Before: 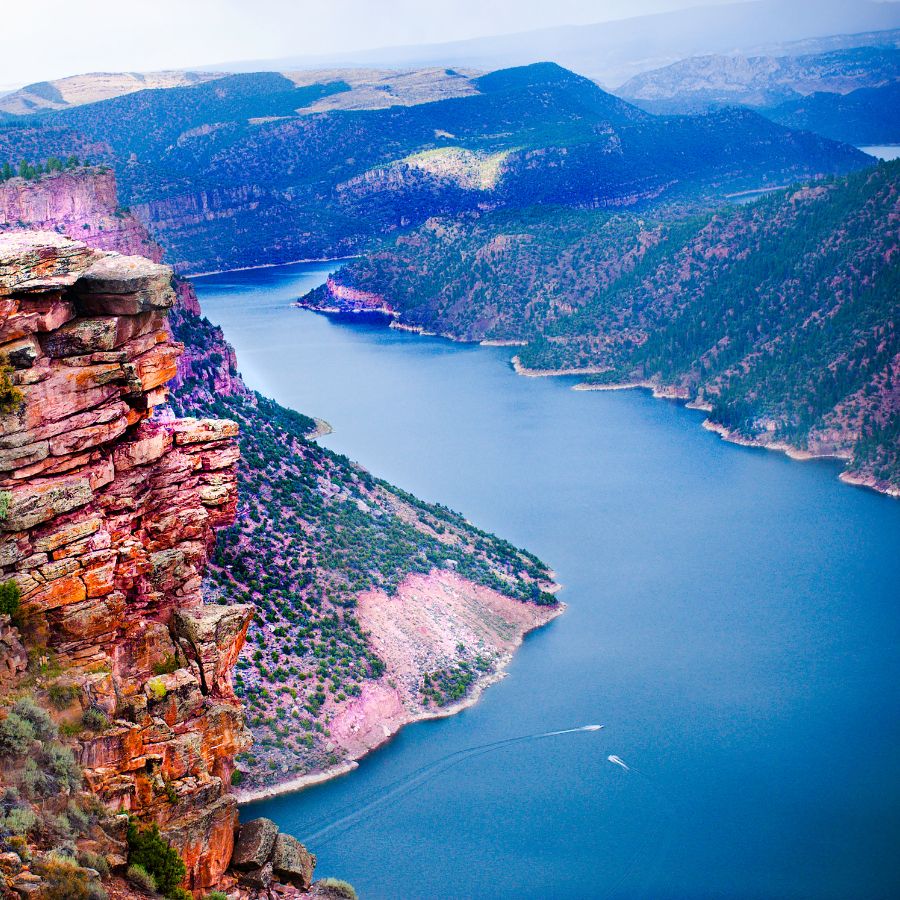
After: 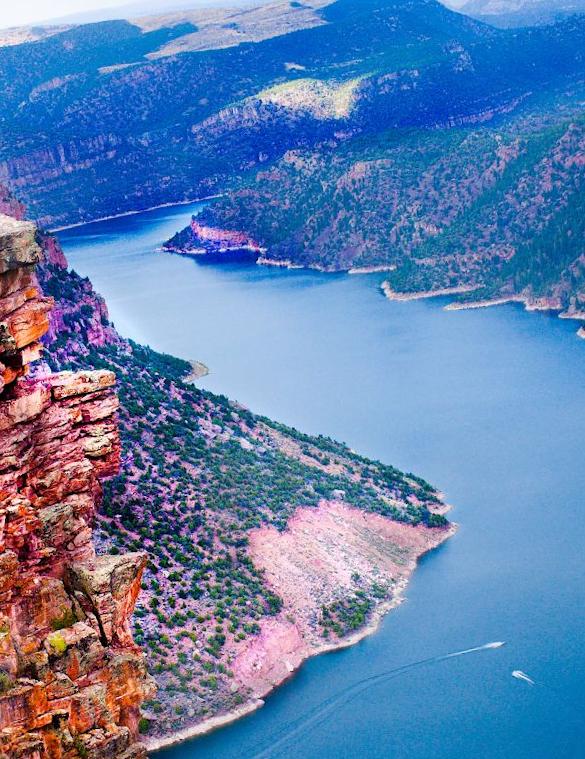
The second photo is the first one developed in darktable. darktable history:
rotate and perspective: rotation -5°, crop left 0.05, crop right 0.952, crop top 0.11, crop bottom 0.89
crop and rotate: left 12.673%, right 20.66%
